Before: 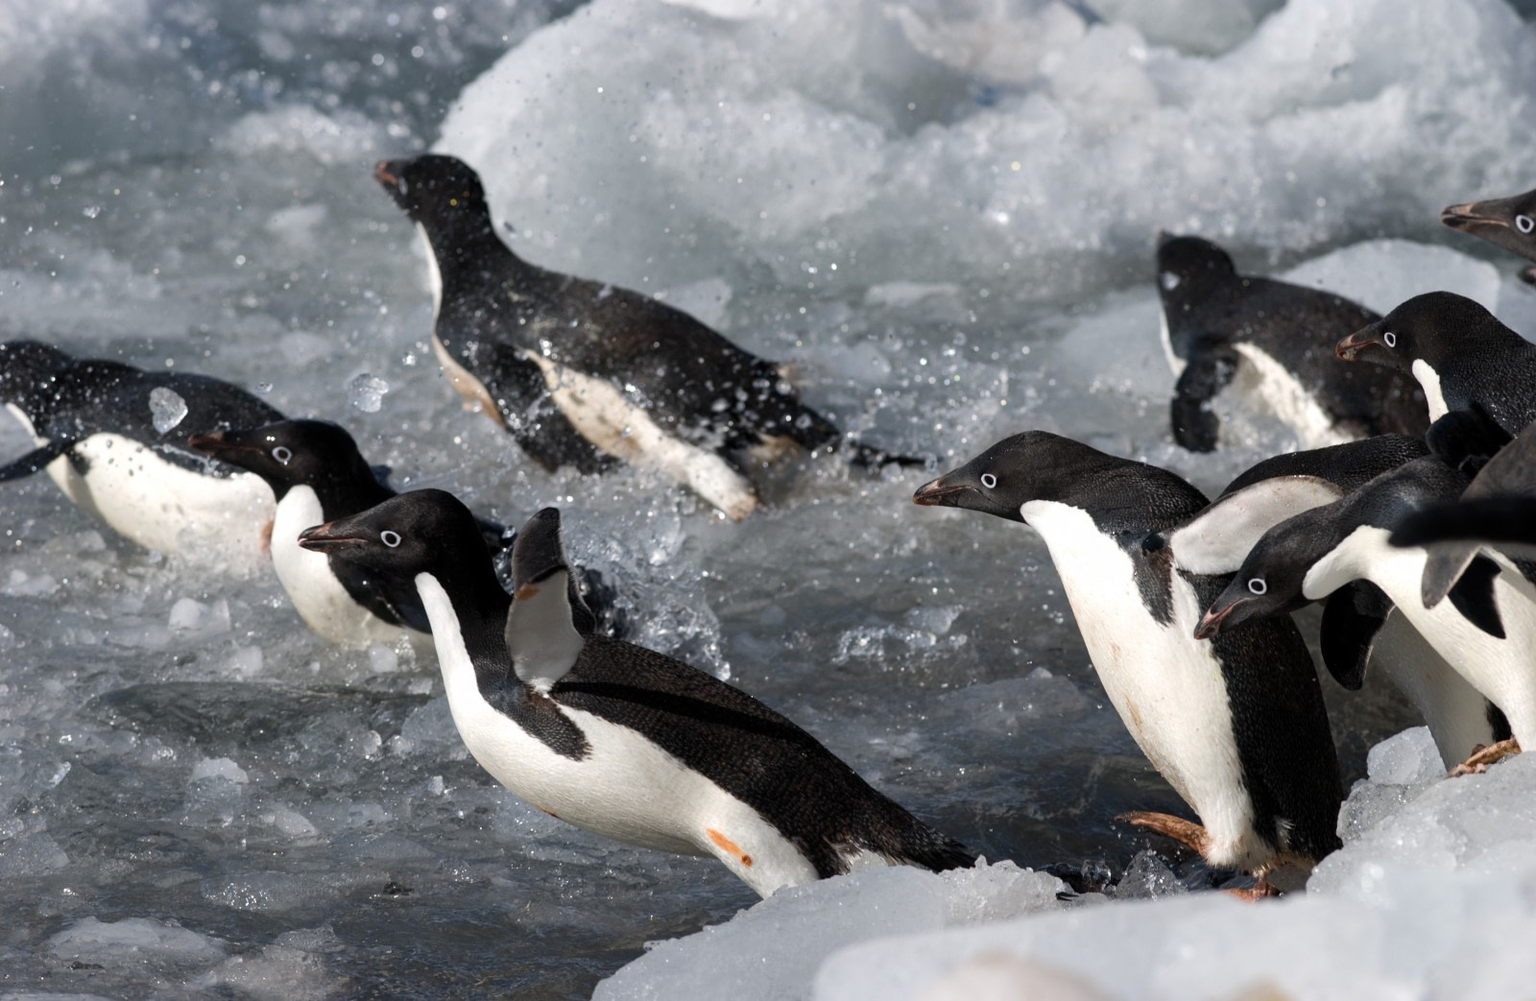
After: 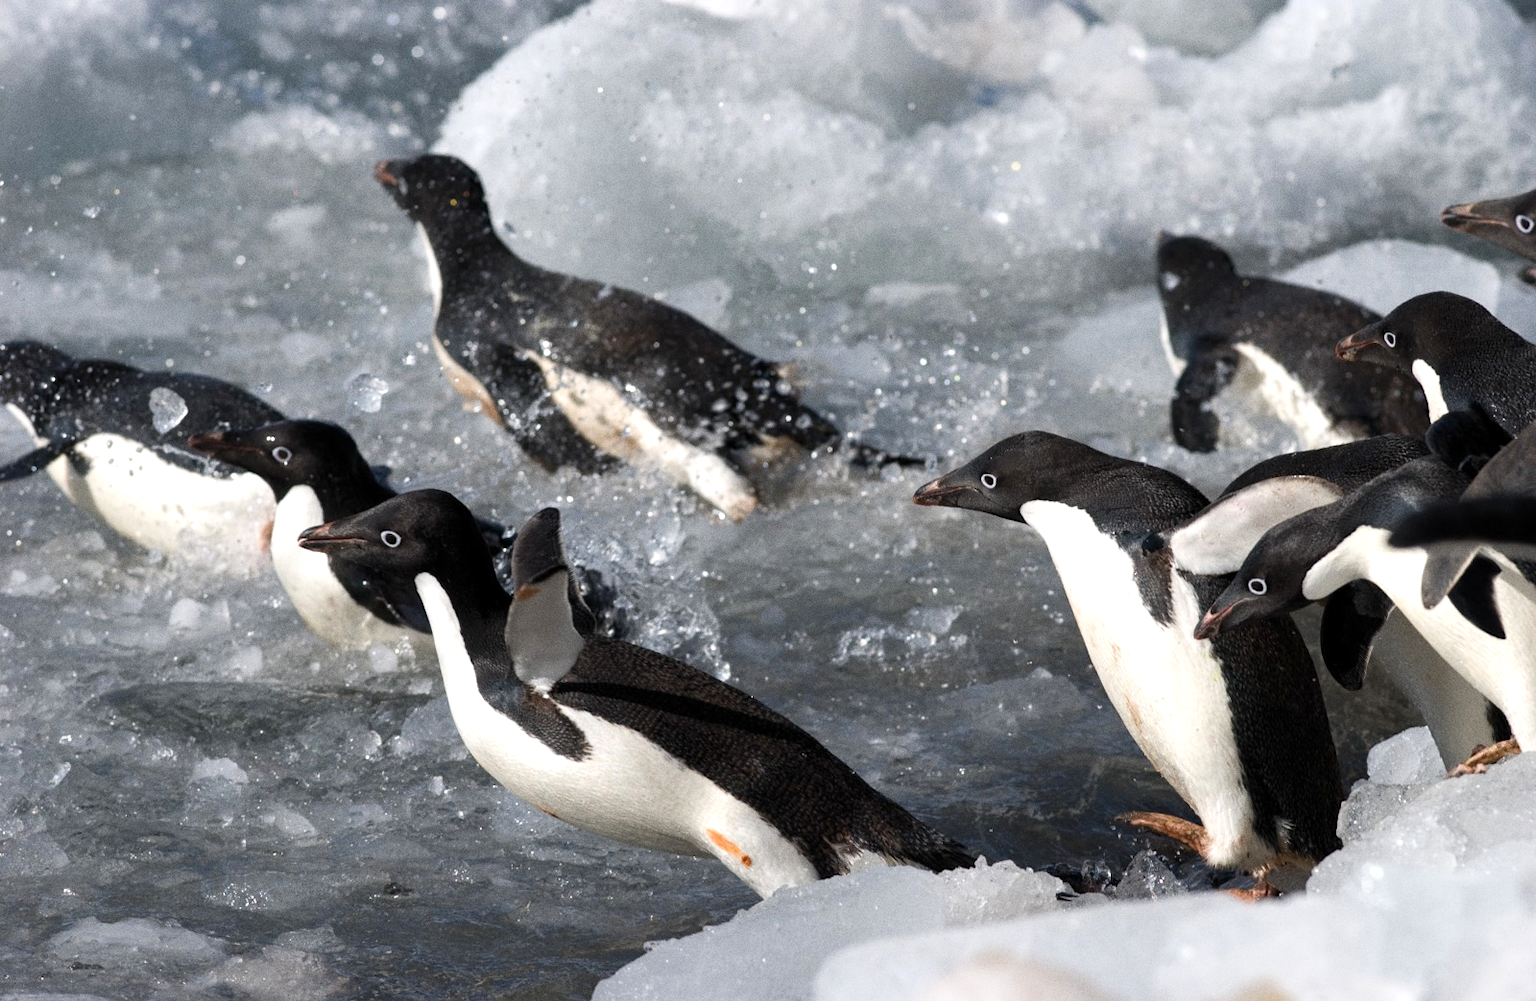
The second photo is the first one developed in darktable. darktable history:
grain: coarseness 0.47 ISO
exposure: exposure 0.29 EV, compensate highlight preservation false
